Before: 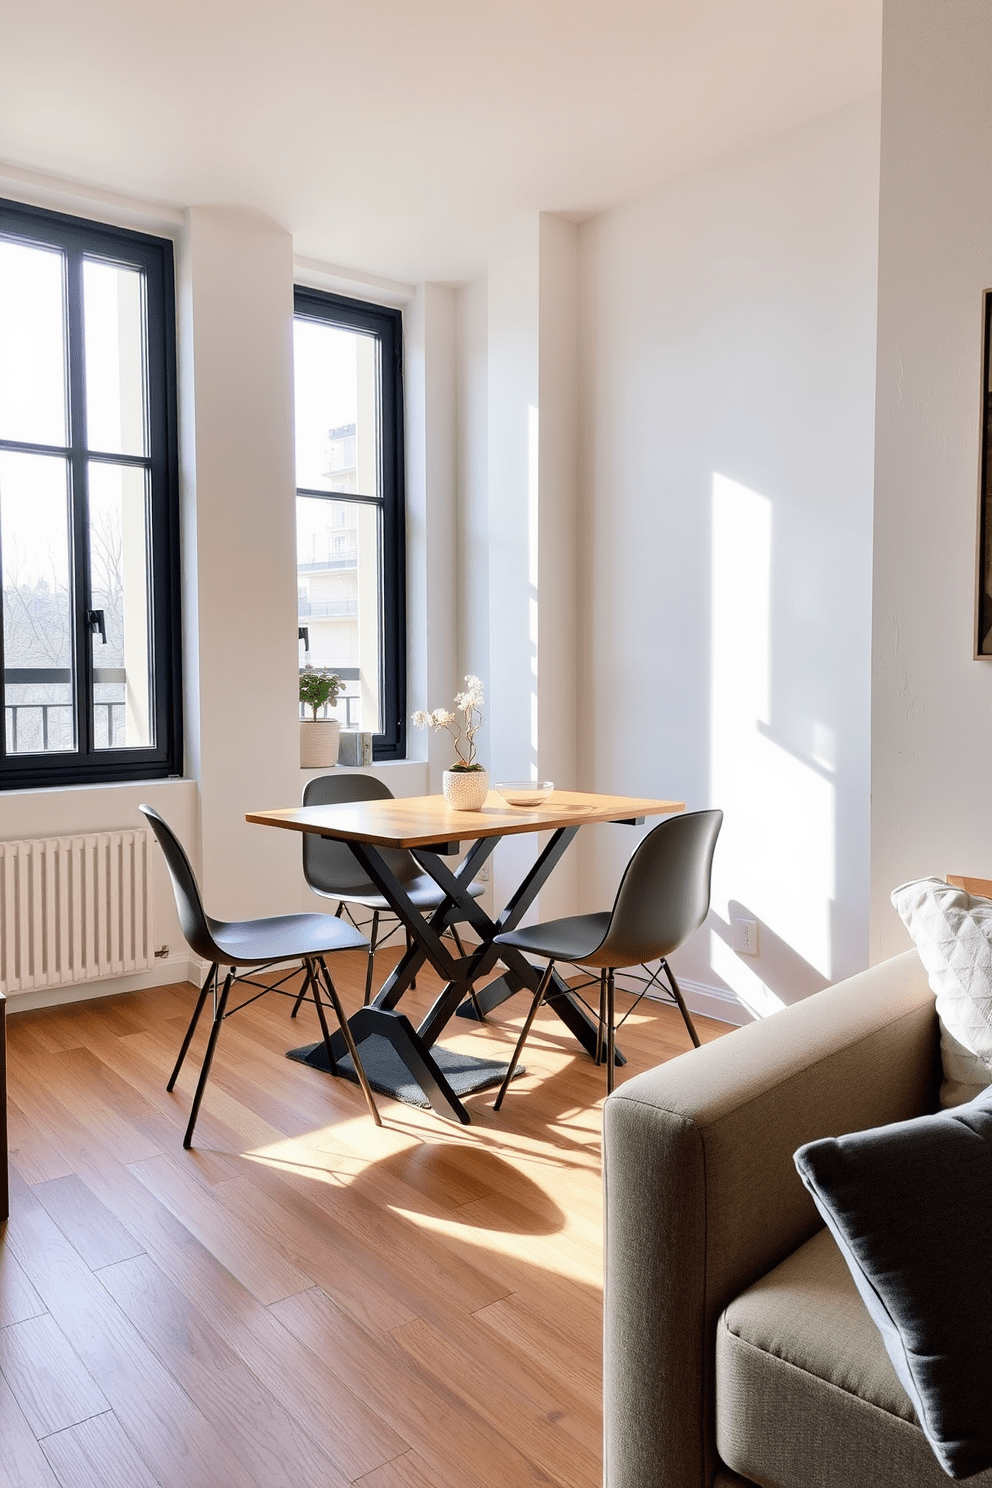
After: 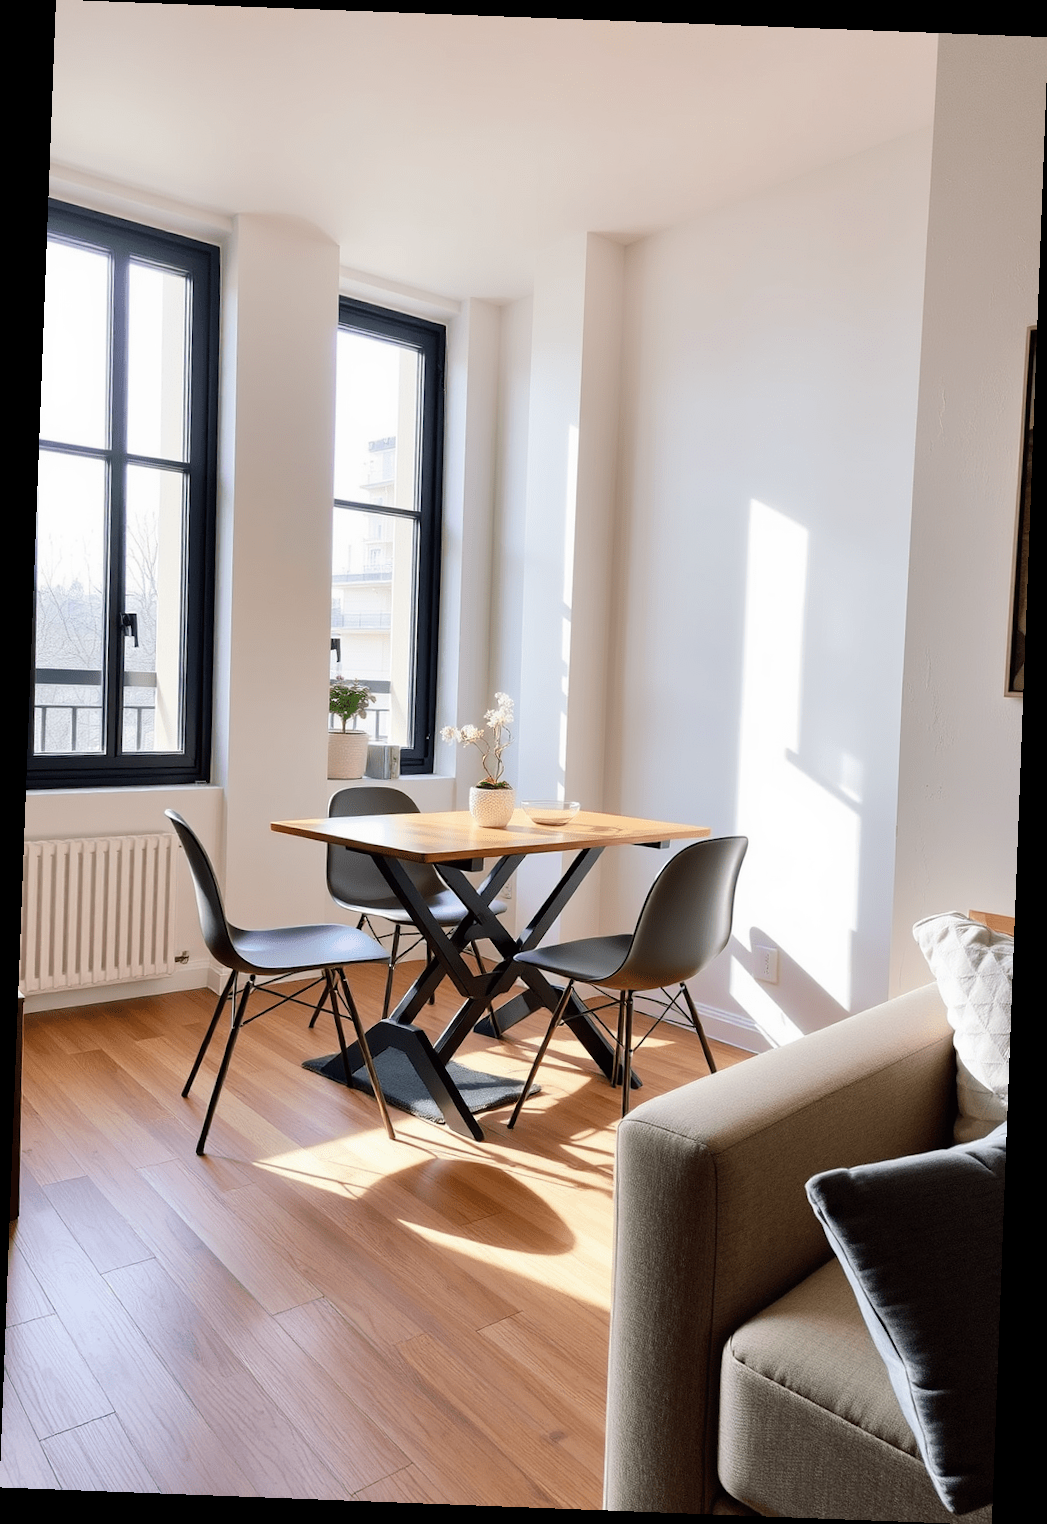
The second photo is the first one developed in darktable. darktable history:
crop and rotate: angle -2.17°
